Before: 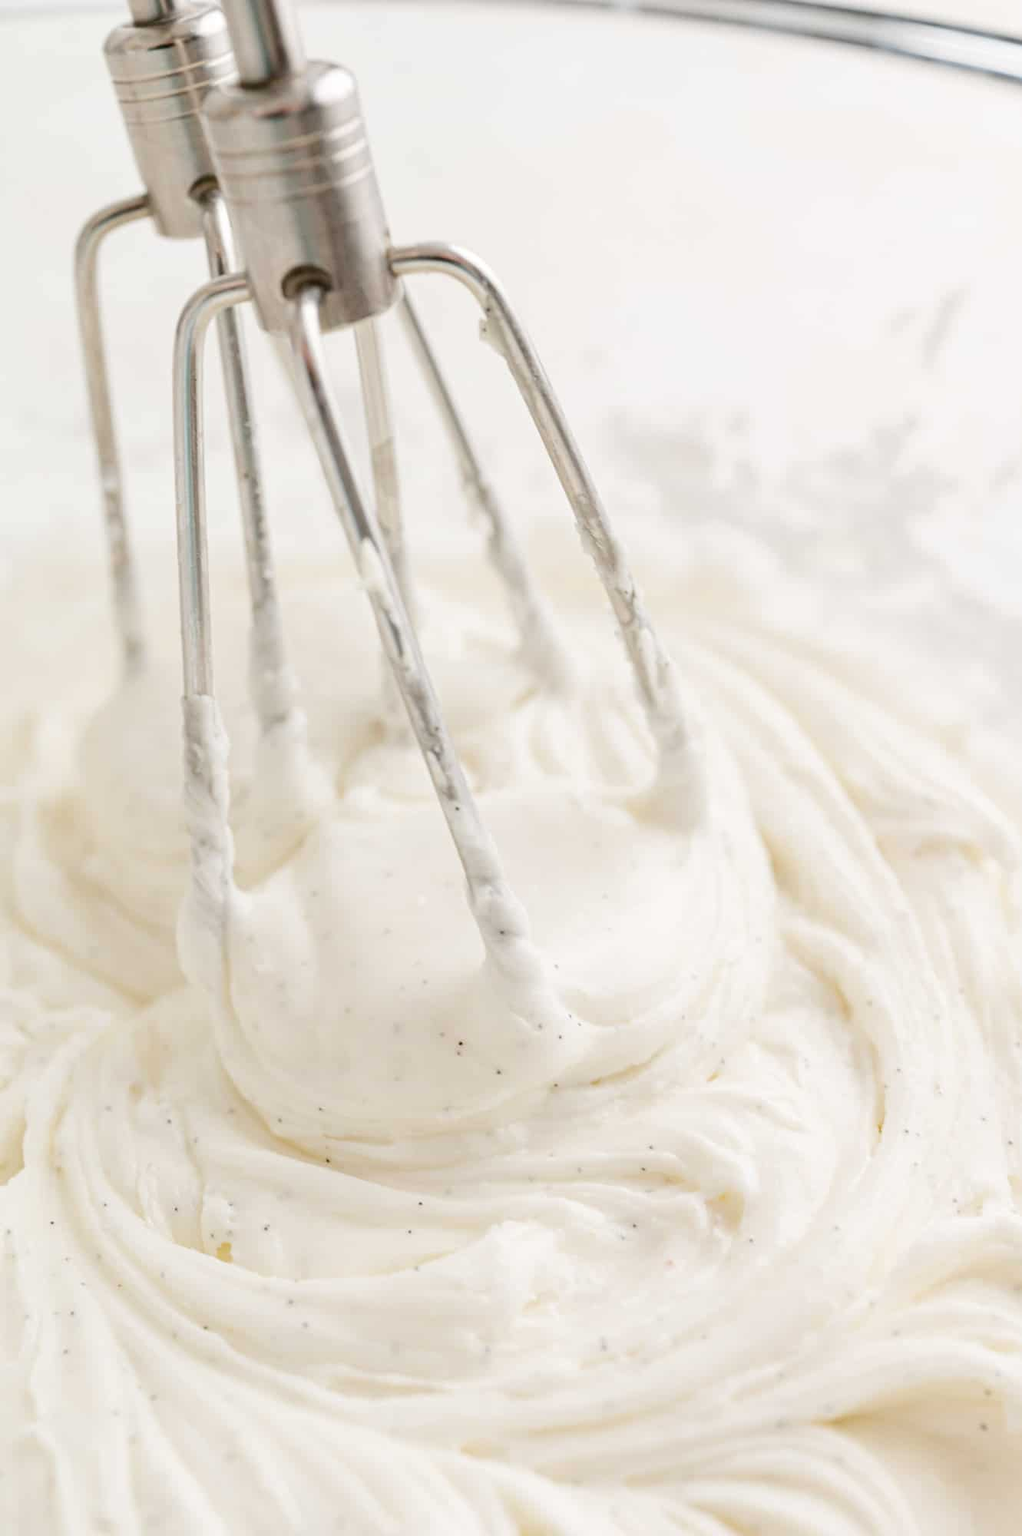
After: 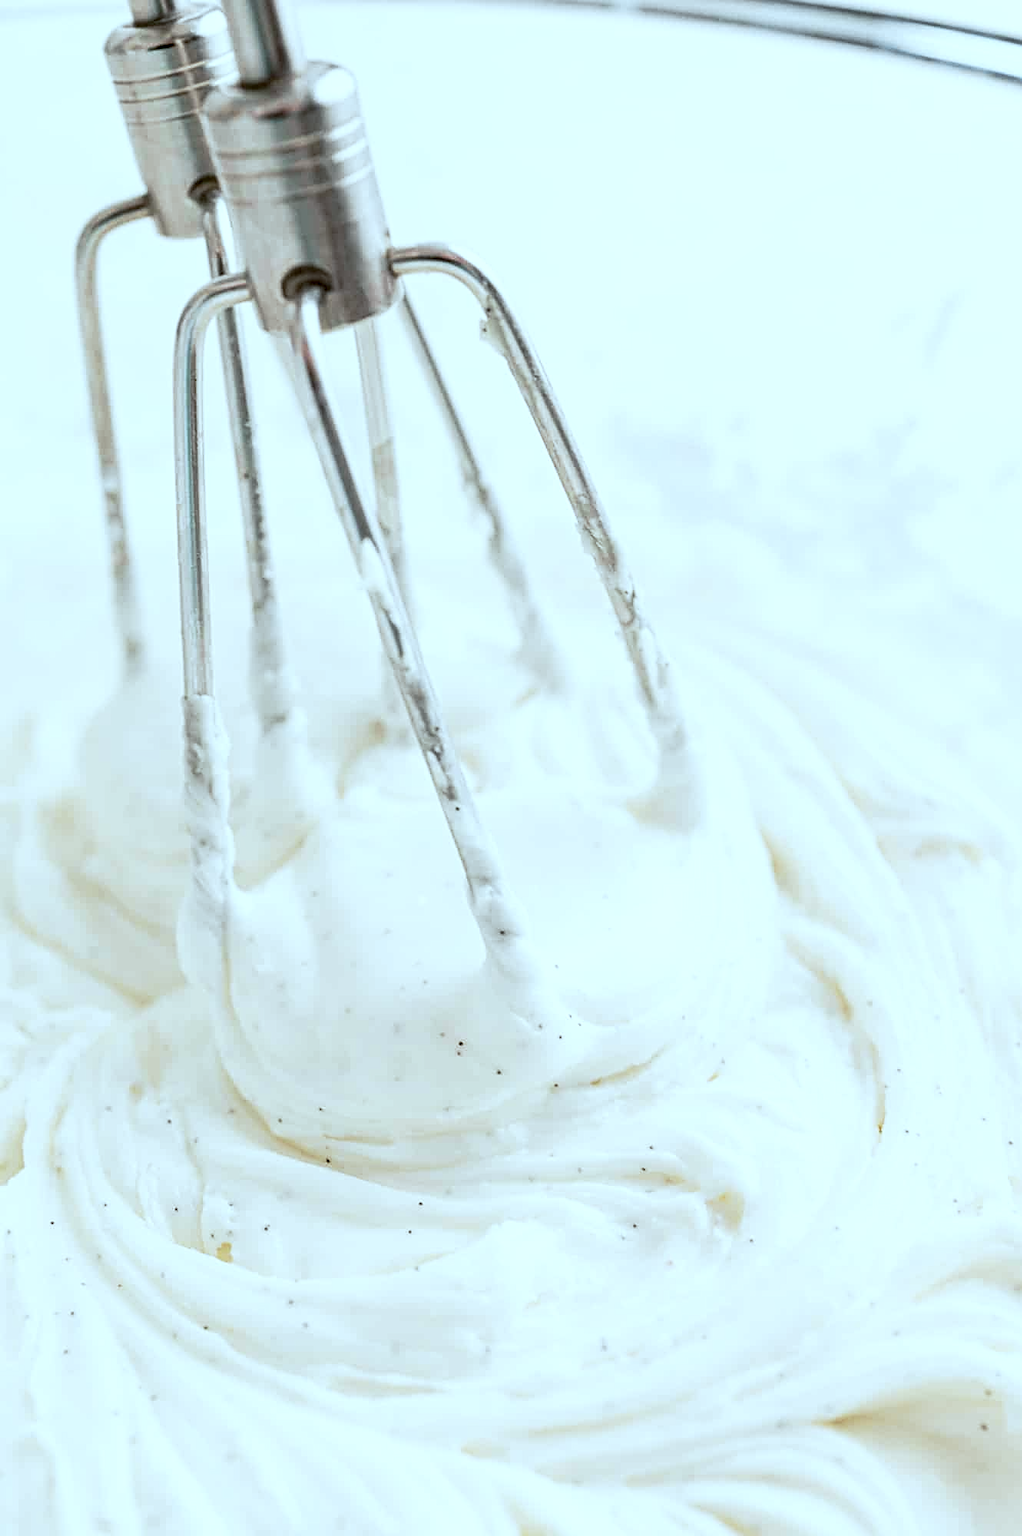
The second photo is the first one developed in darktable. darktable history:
local contrast: on, module defaults
color balance rgb: perceptual saturation grading › global saturation 6.934%, perceptual saturation grading › shadows 4.879%
color correction: highlights a* -12.61, highlights b* -18.04, saturation 0.695
haze removal: compatibility mode true, adaptive false
sharpen: on, module defaults
base curve: curves: ch0 [(0, 0) (0.257, 0.25) (0.482, 0.586) (0.757, 0.871) (1, 1)], preserve colors none
